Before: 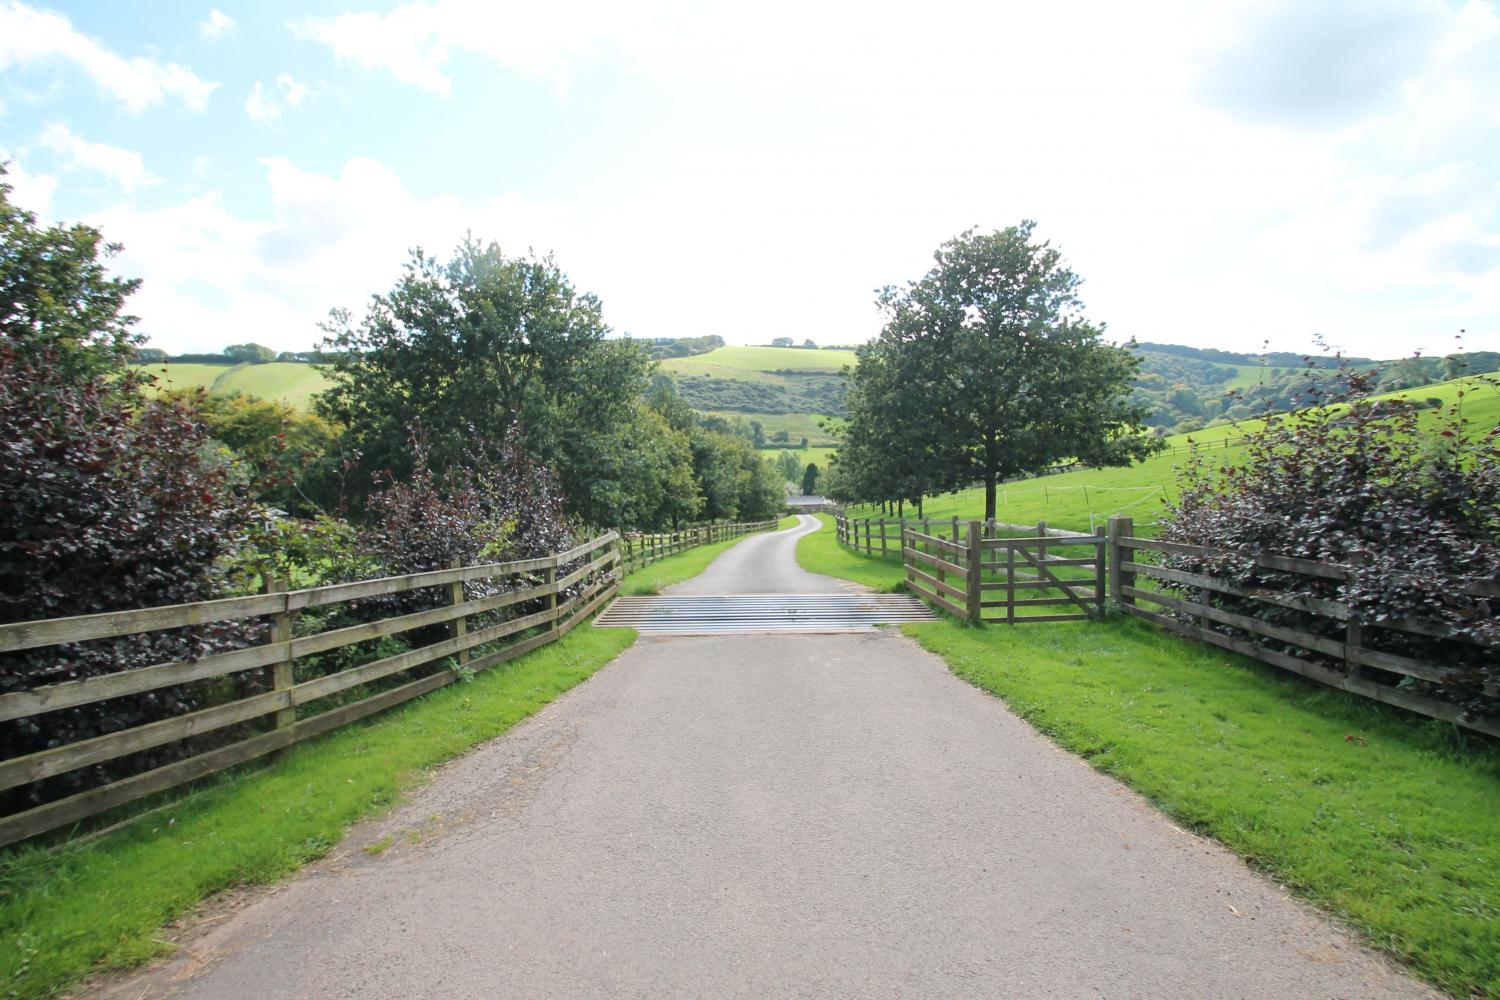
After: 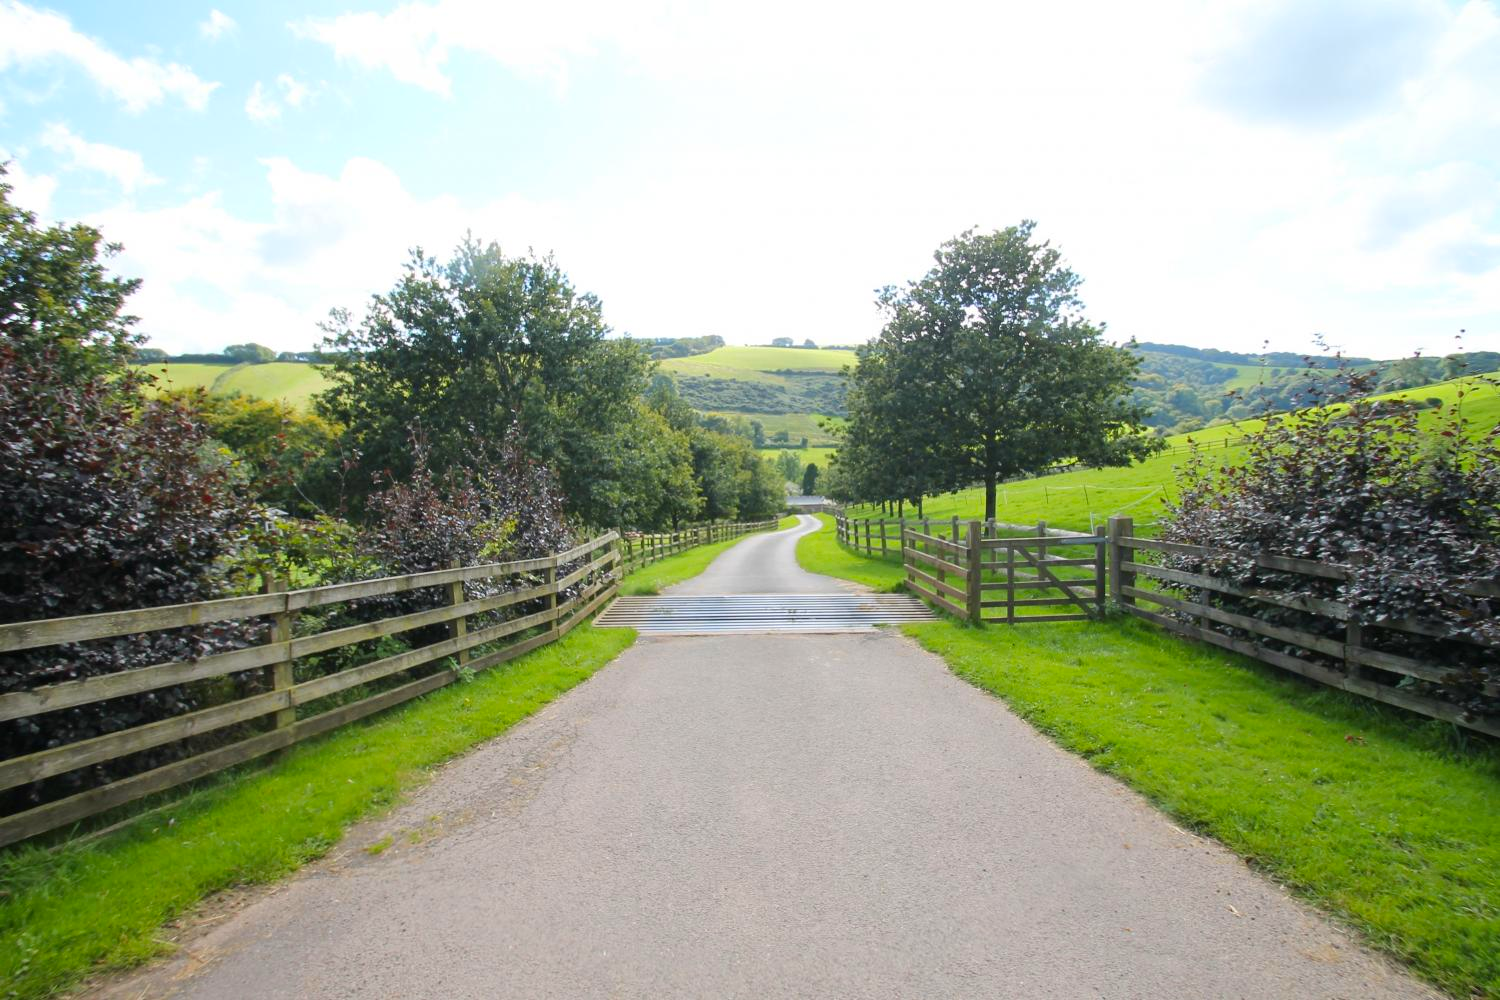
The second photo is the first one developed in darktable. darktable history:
color correction: saturation 1.34
color contrast: green-magenta contrast 0.81
